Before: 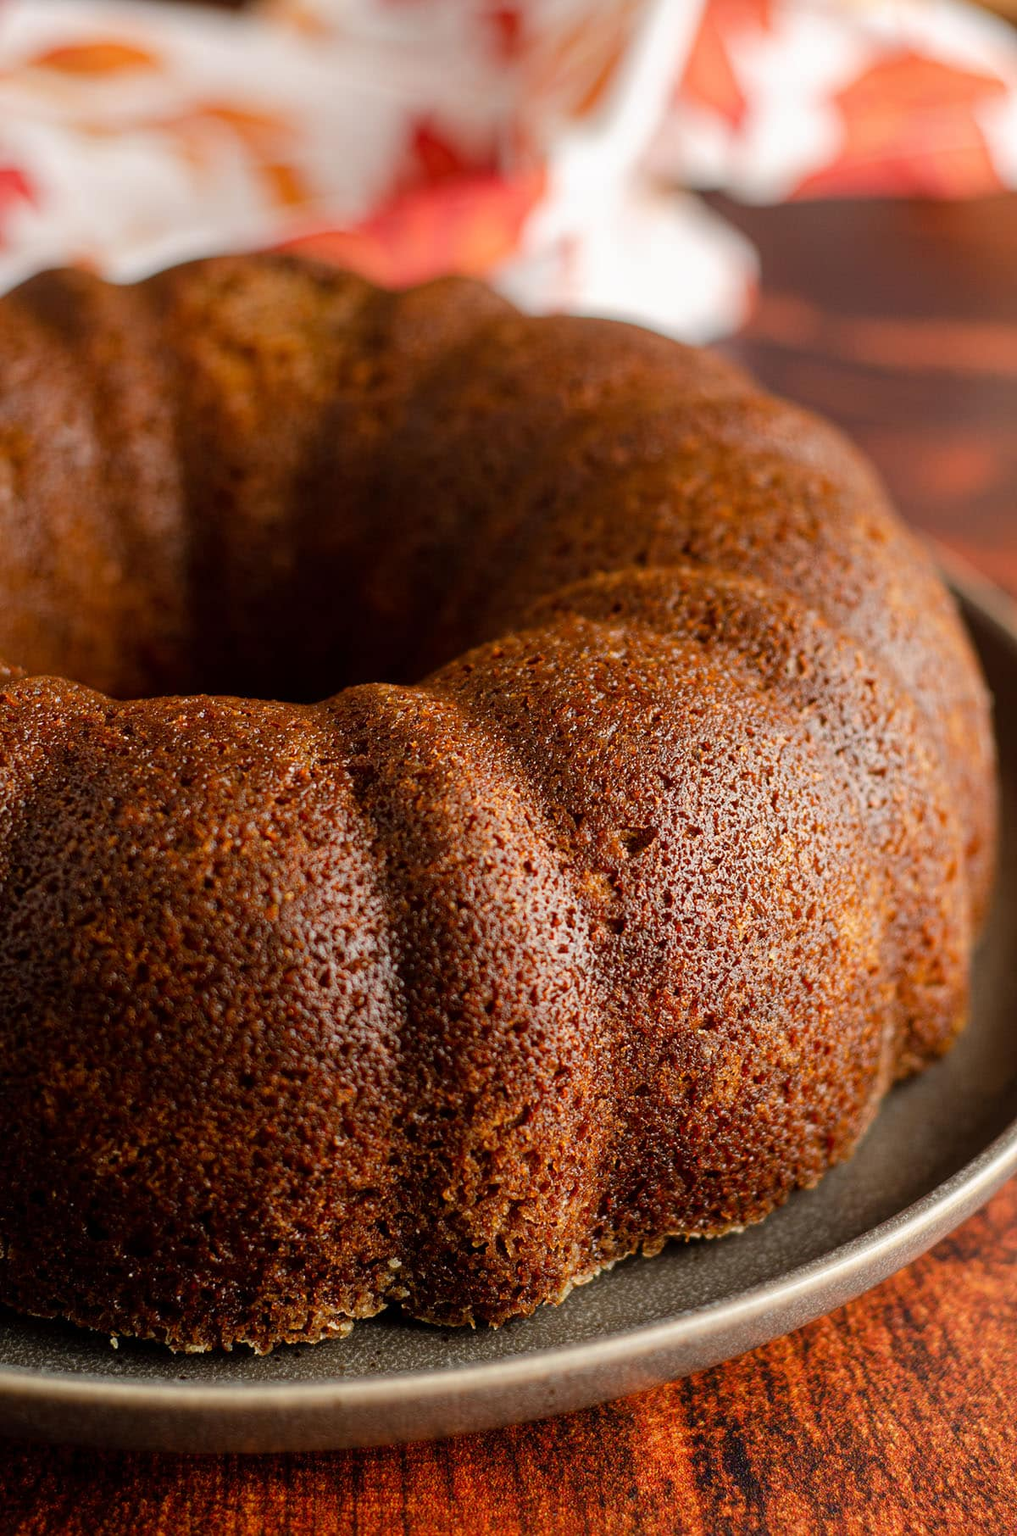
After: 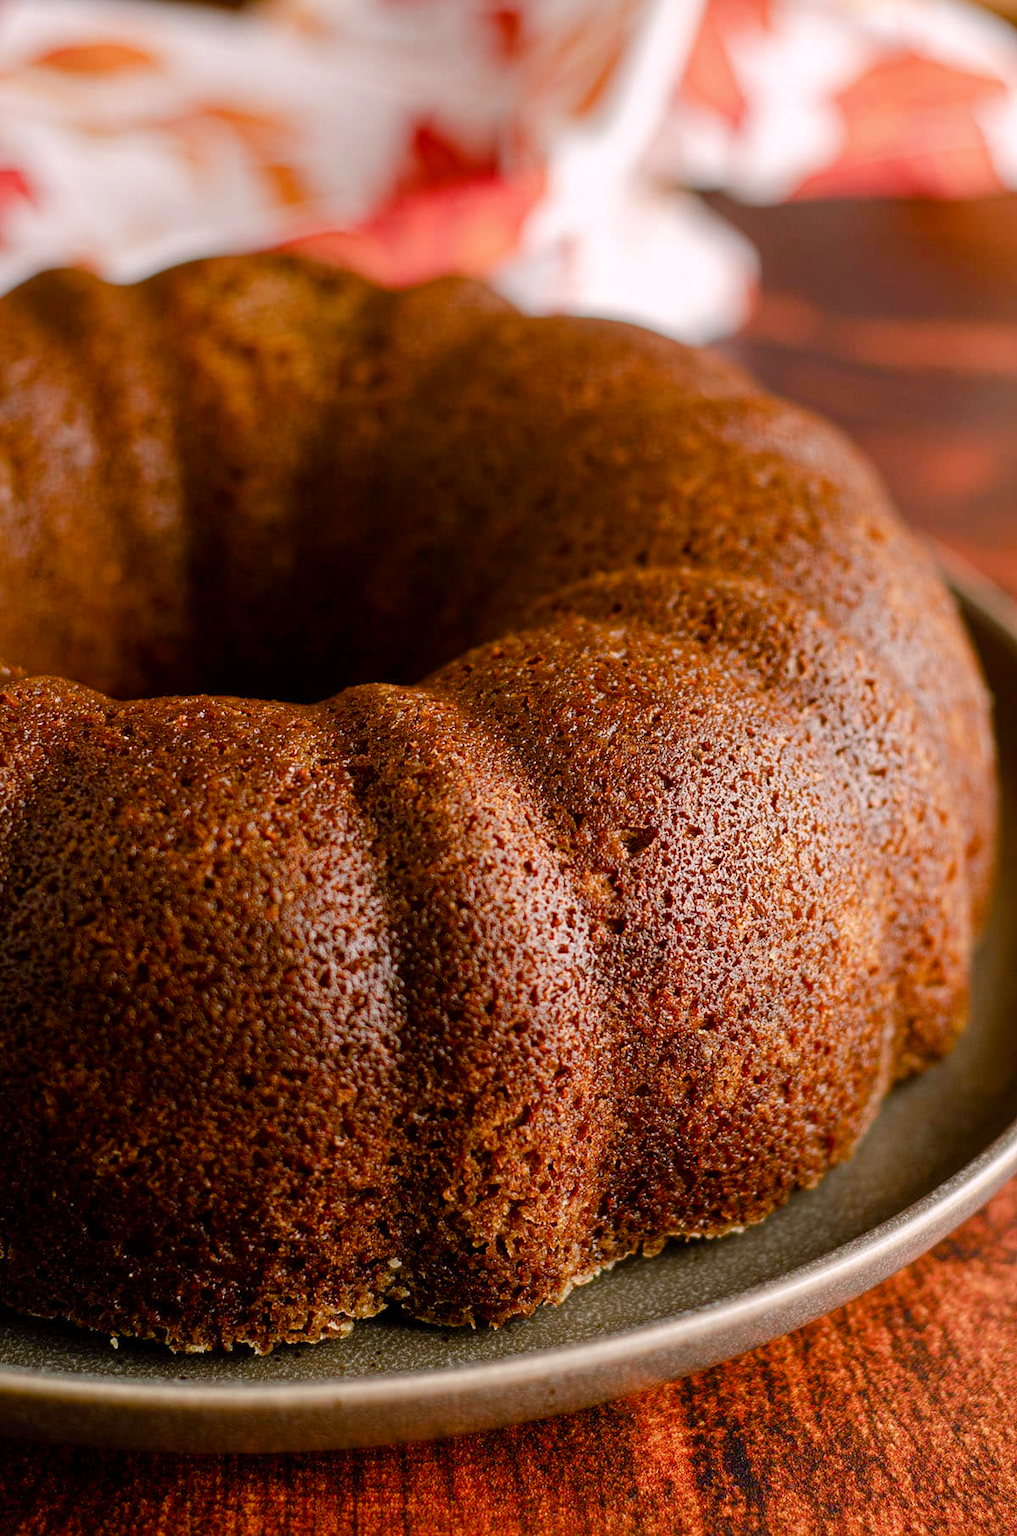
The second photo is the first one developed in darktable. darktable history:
color balance rgb: shadows lift › chroma 2.058%, shadows lift › hue 138.5°, highlights gain › chroma 1.471%, highlights gain › hue 312.71°, perceptual saturation grading › global saturation 20%, perceptual saturation grading › highlights -49.98%, perceptual saturation grading › shadows 25.602%, global vibrance 20%
